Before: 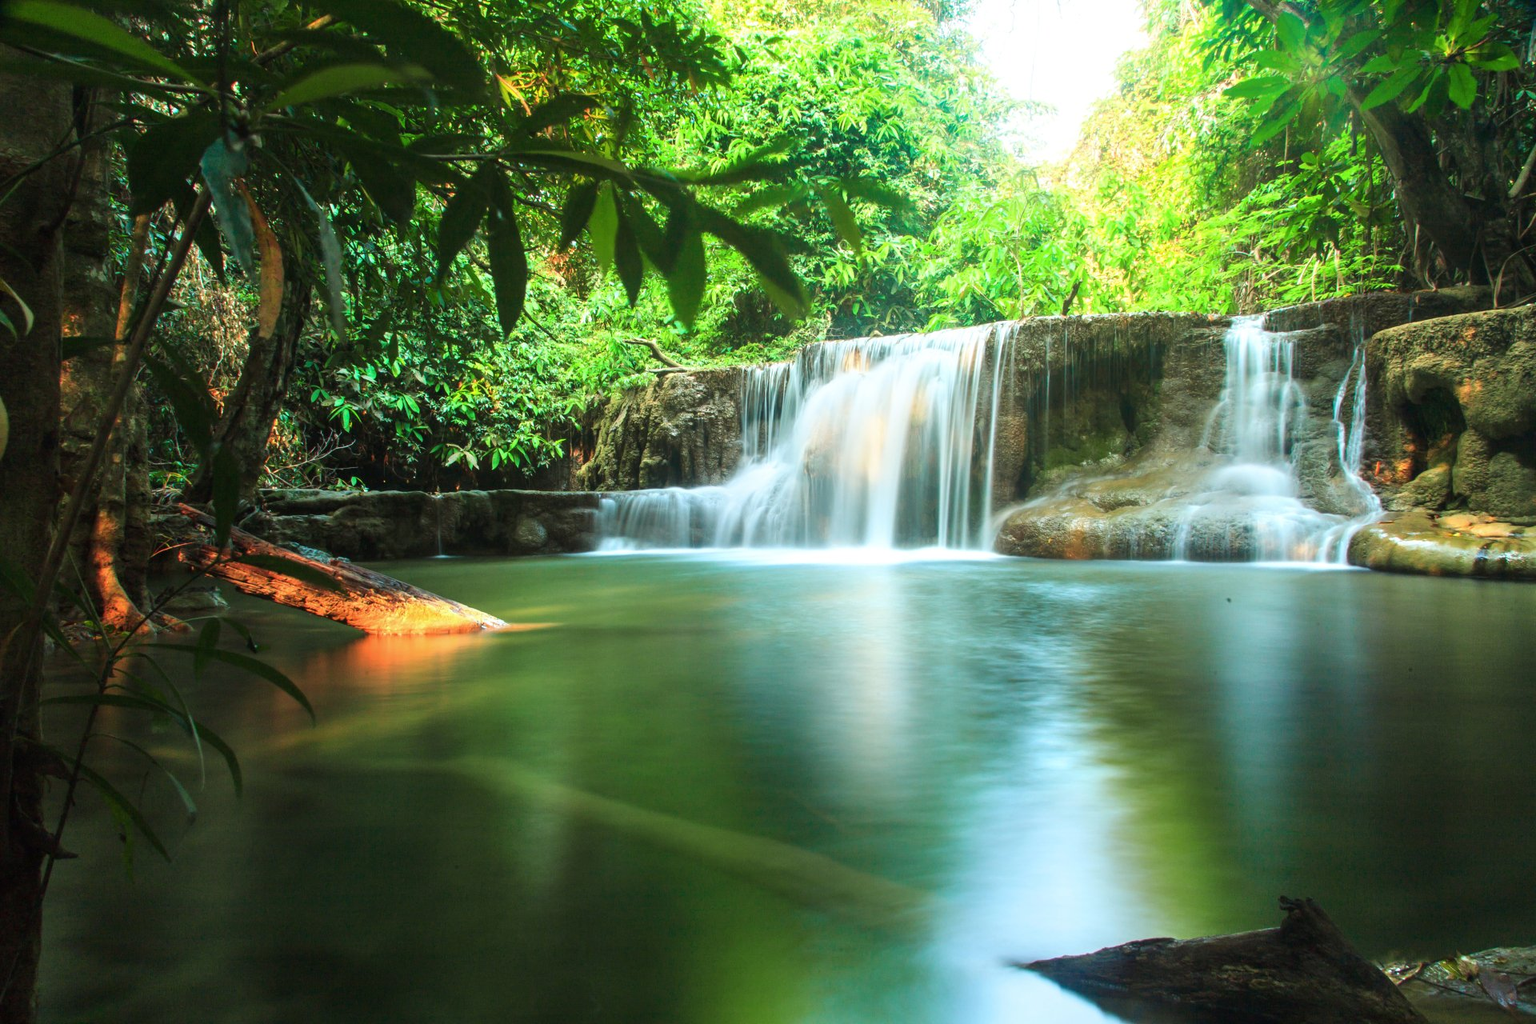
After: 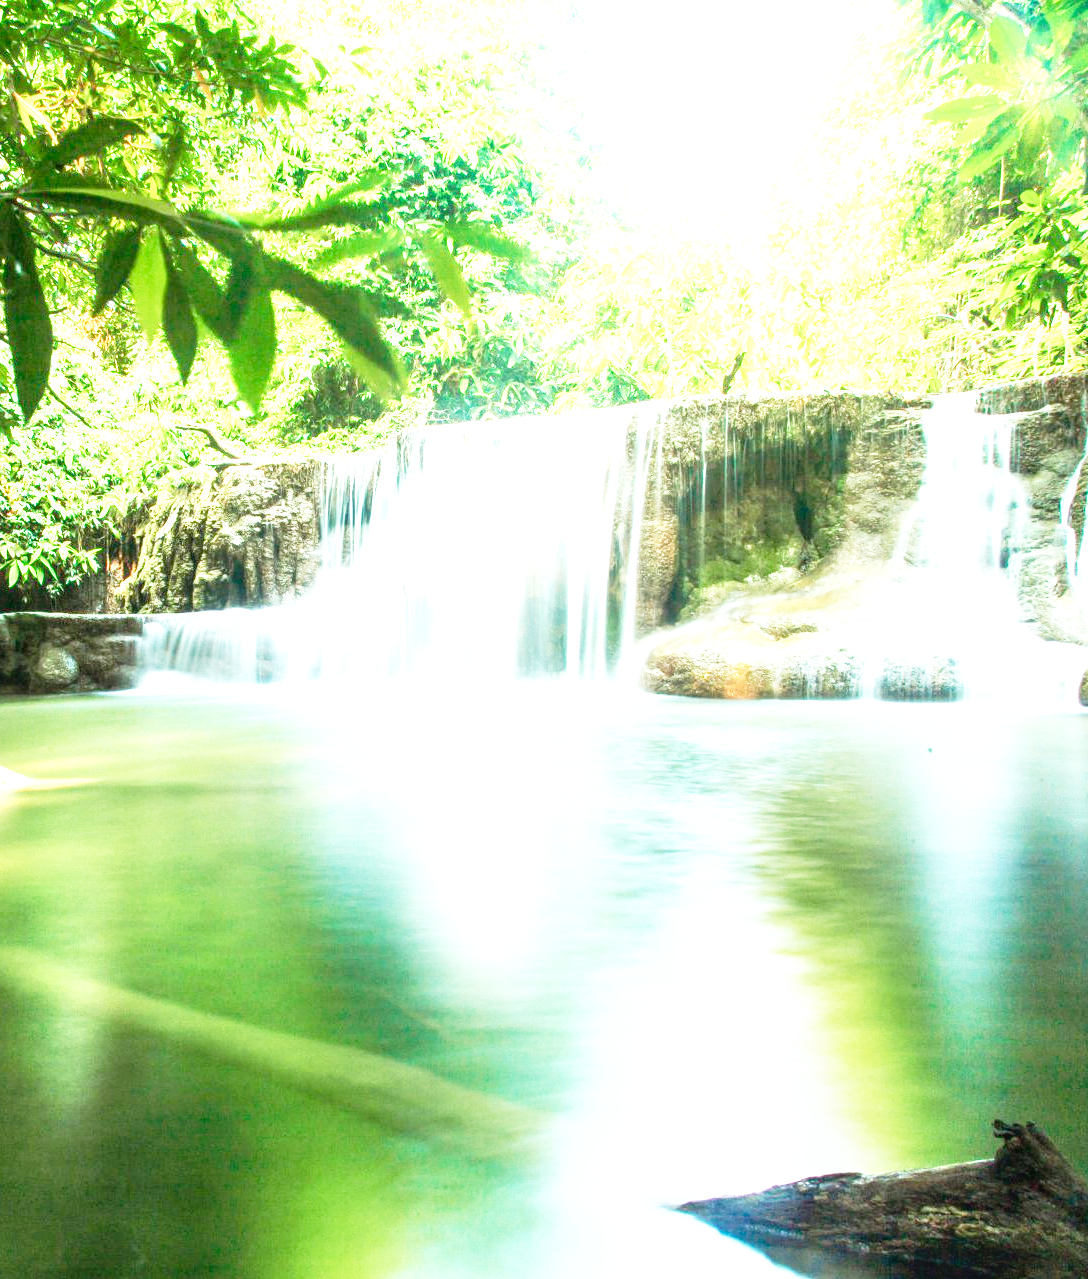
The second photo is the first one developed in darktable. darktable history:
local contrast: on, module defaults
base curve: curves: ch0 [(0, 0) (0.012, 0.01) (0.073, 0.168) (0.31, 0.711) (0.645, 0.957) (1, 1)], preserve colors none
tone equalizer: edges refinement/feathering 500, mask exposure compensation -1.57 EV, preserve details no
crop: left 31.595%, top 0.008%, right 11.716%
color zones: curves: ch0 [(0, 0.5) (0.143, 0.52) (0.286, 0.5) (0.429, 0.5) (0.571, 0.5) (0.714, 0.5) (0.857, 0.5) (1, 0.5)]; ch1 [(0, 0.489) (0.155, 0.45) (0.286, 0.466) (0.429, 0.5) (0.571, 0.5) (0.714, 0.5) (0.857, 0.5) (1, 0.489)]
exposure: black level correction 0.001, exposure 1.304 EV, compensate highlight preservation false
